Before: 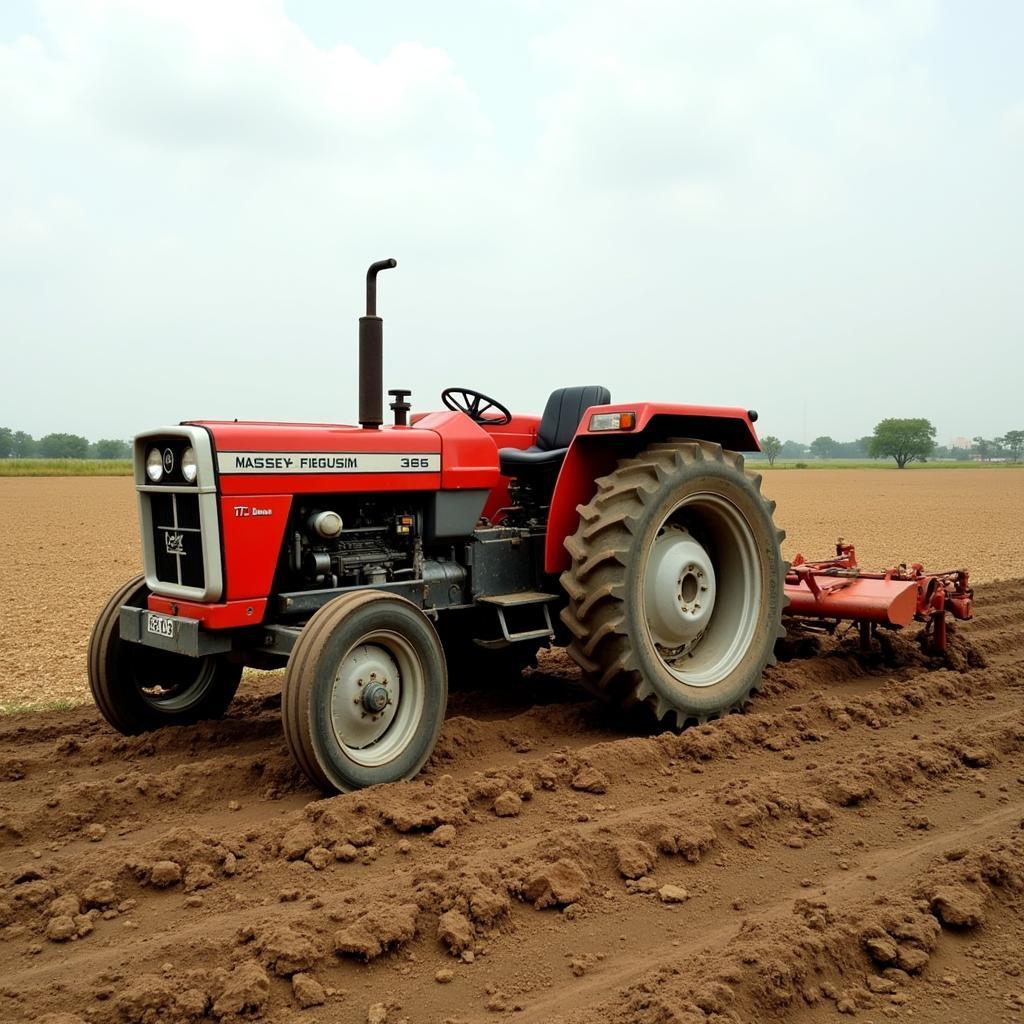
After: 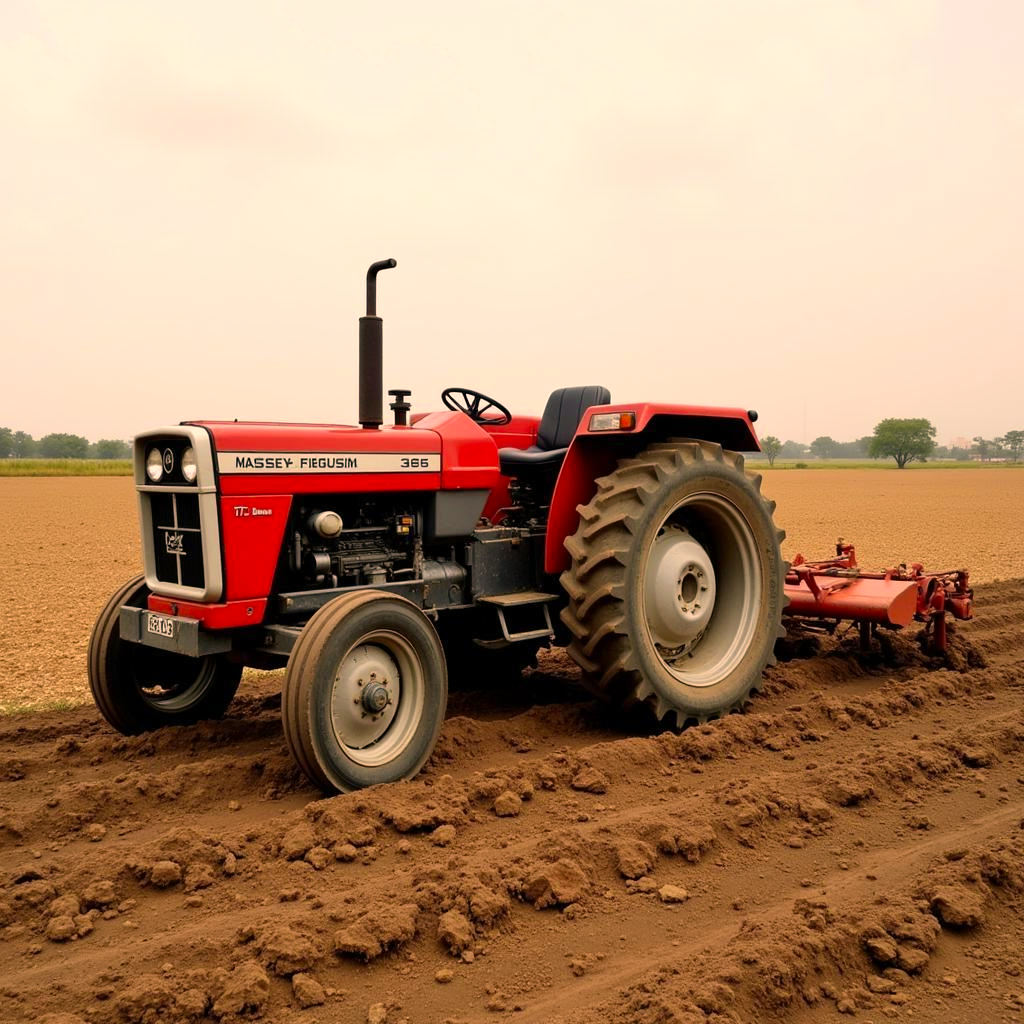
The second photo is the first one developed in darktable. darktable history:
color correction: highlights a* 17.45, highlights b* 18.34
